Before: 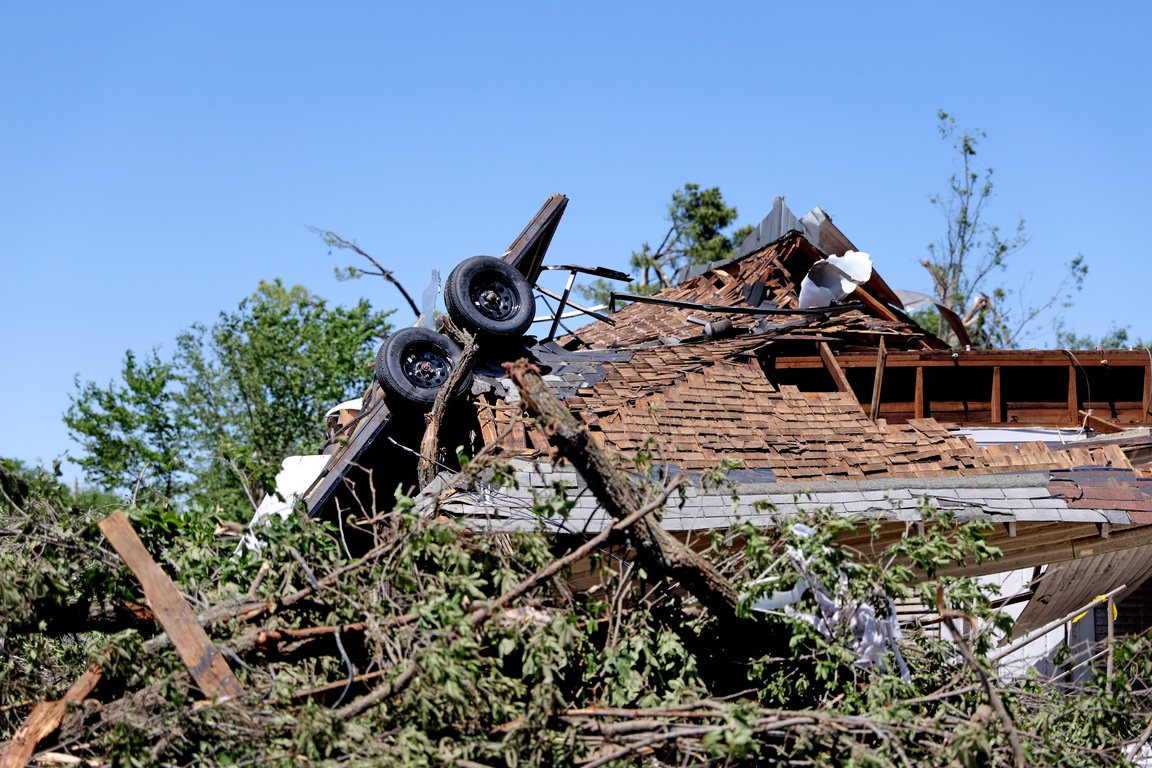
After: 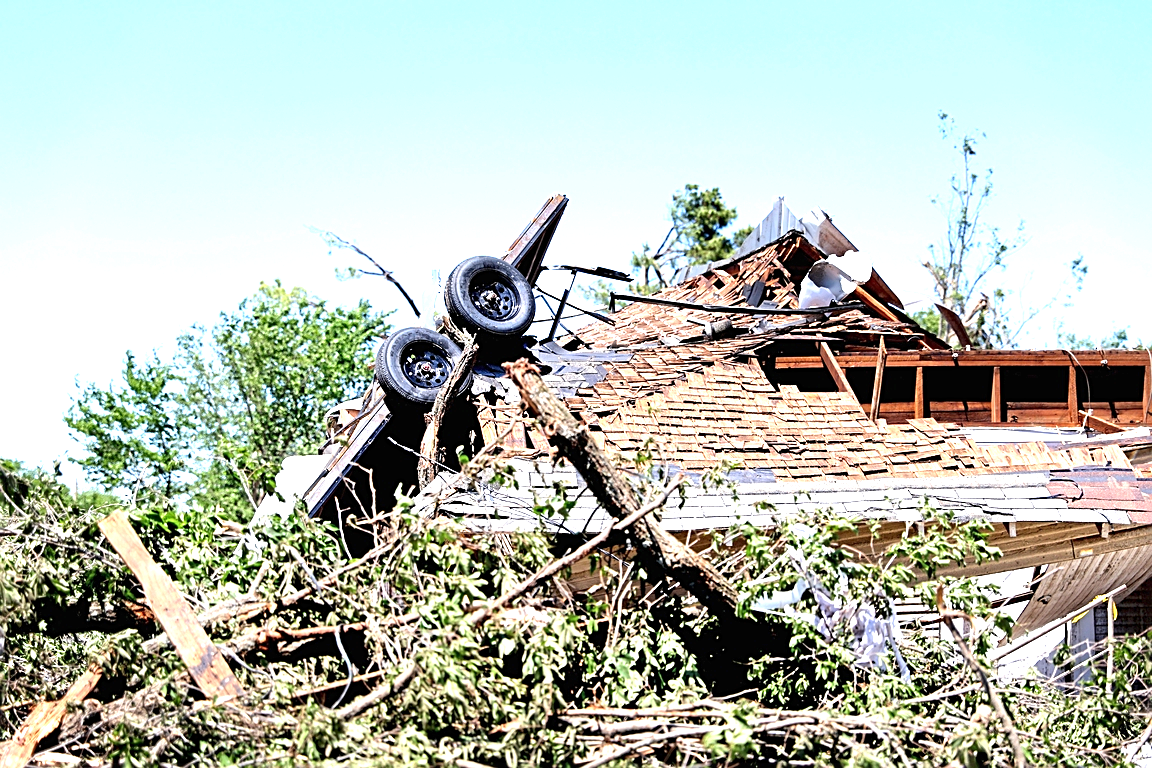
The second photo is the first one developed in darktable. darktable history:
exposure: black level correction 0, exposure 1.675 EV, compensate exposure bias true, compensate highlight preservation false
sharpen: on, module defaults
